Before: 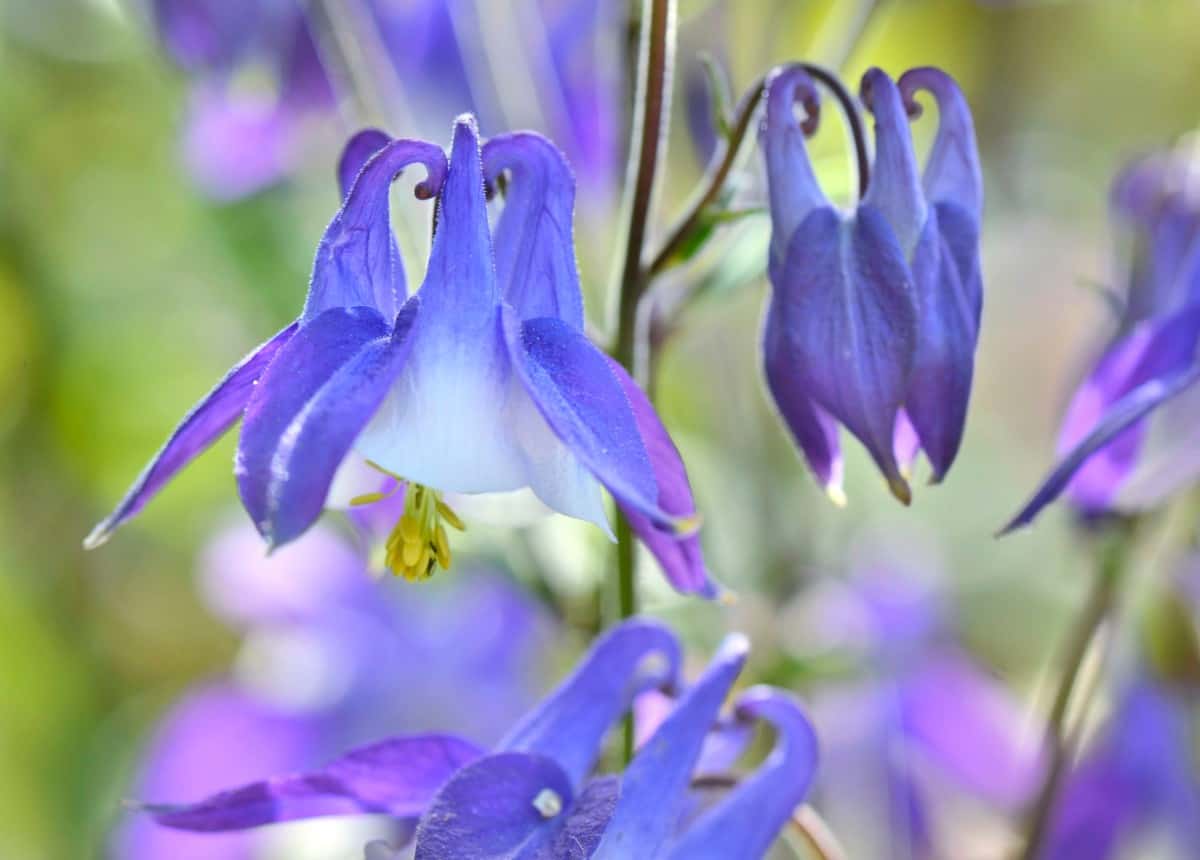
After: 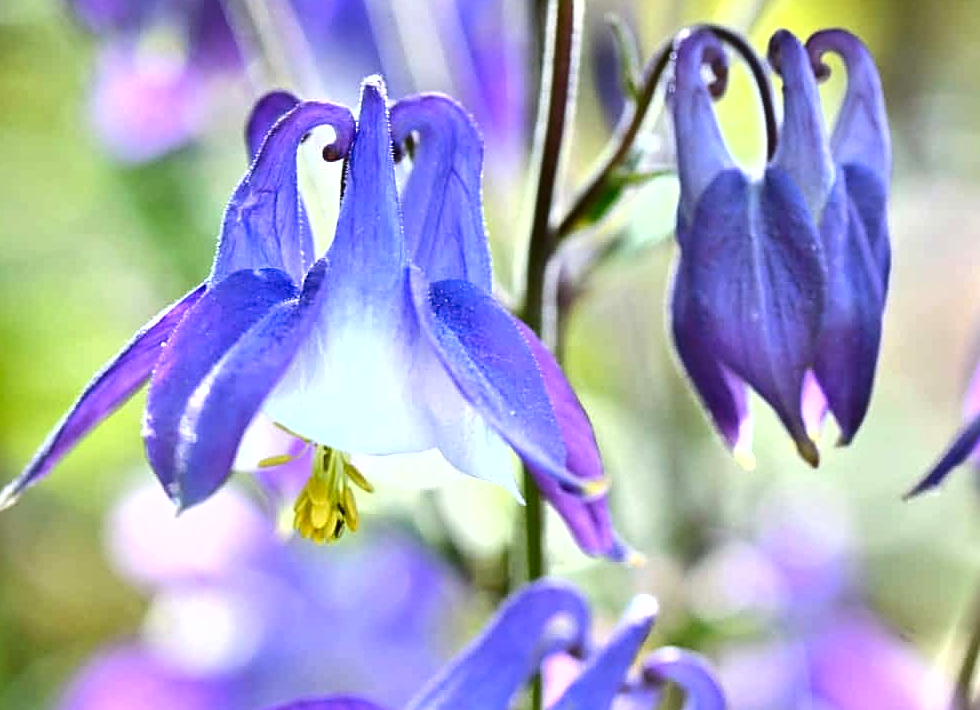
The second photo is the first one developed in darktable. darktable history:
sharpen: on, module defaults
crop and rotate: left 7.679%, top 4.468%, right 10.634%, bottom 12.965%
contrast brightness saturation: contrast 0.07, brightness -0.132, saturation 0.05
shadows and highlights: radius 113.58, shadows 51.42, white point adjustment 9.08, highlights -4.42, soften with gaussian
tone equalizer: -8 EV -0.389 EV, -7 EV -0.407 EV, -6 EV -0.367 EV, -5 EV -0.226 EV, -3 EV 0.208 EV, -2 EV 0.355 EV, -1 EV 0.389 EV, +0 EV 0.436 EV, edges refinement/feathering 500, mask exposure compensation -1.57 EV, preserve details no
